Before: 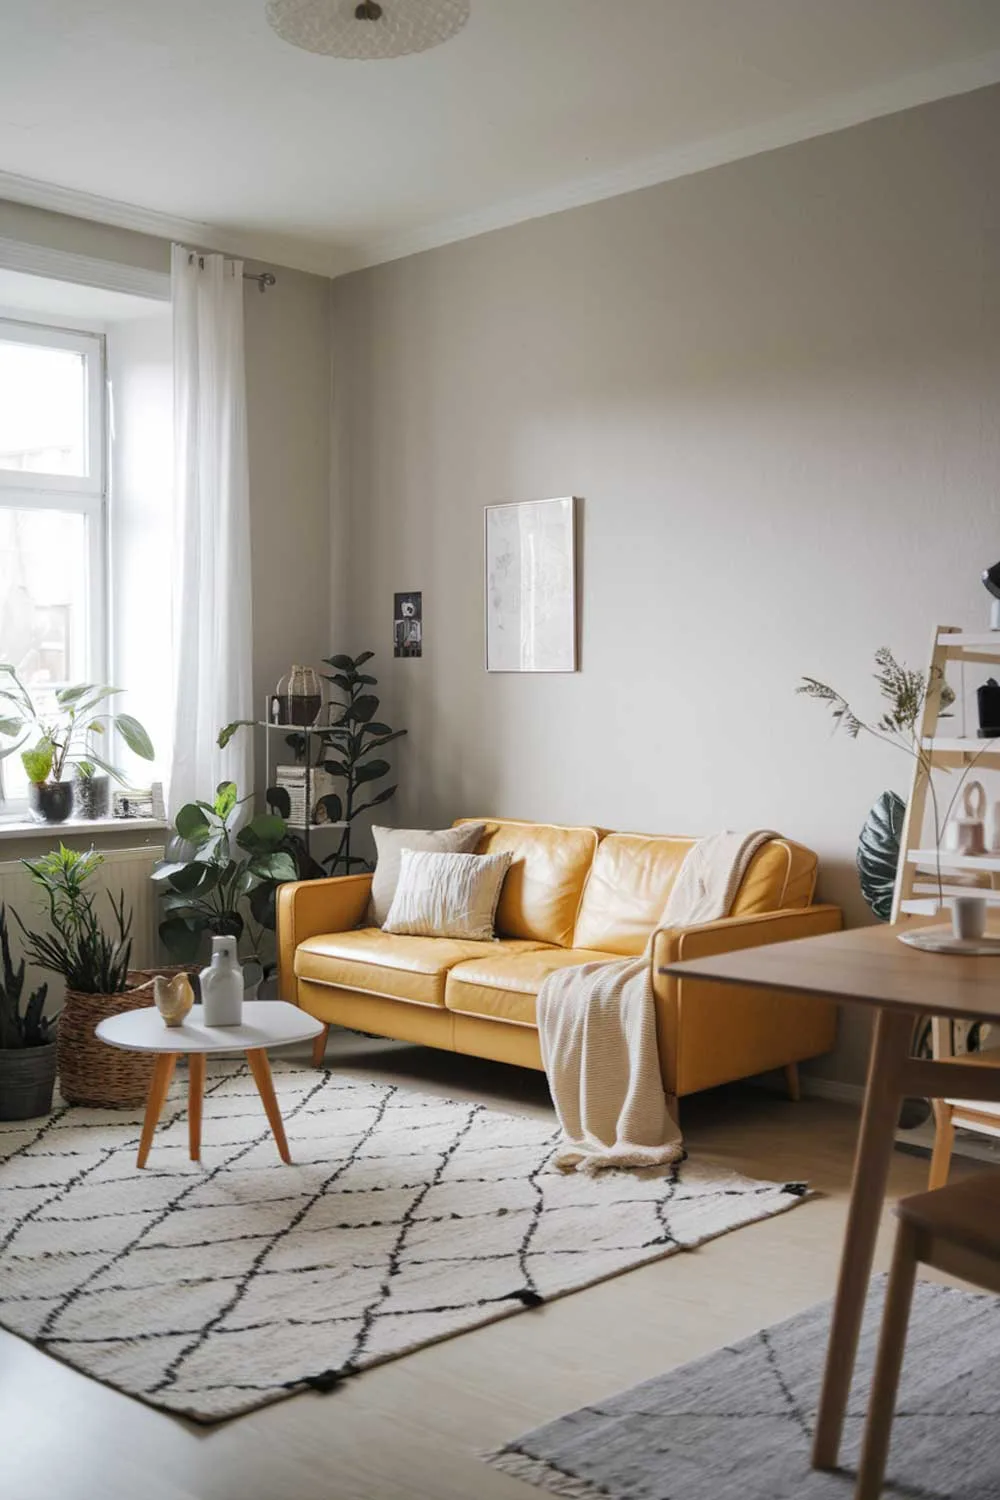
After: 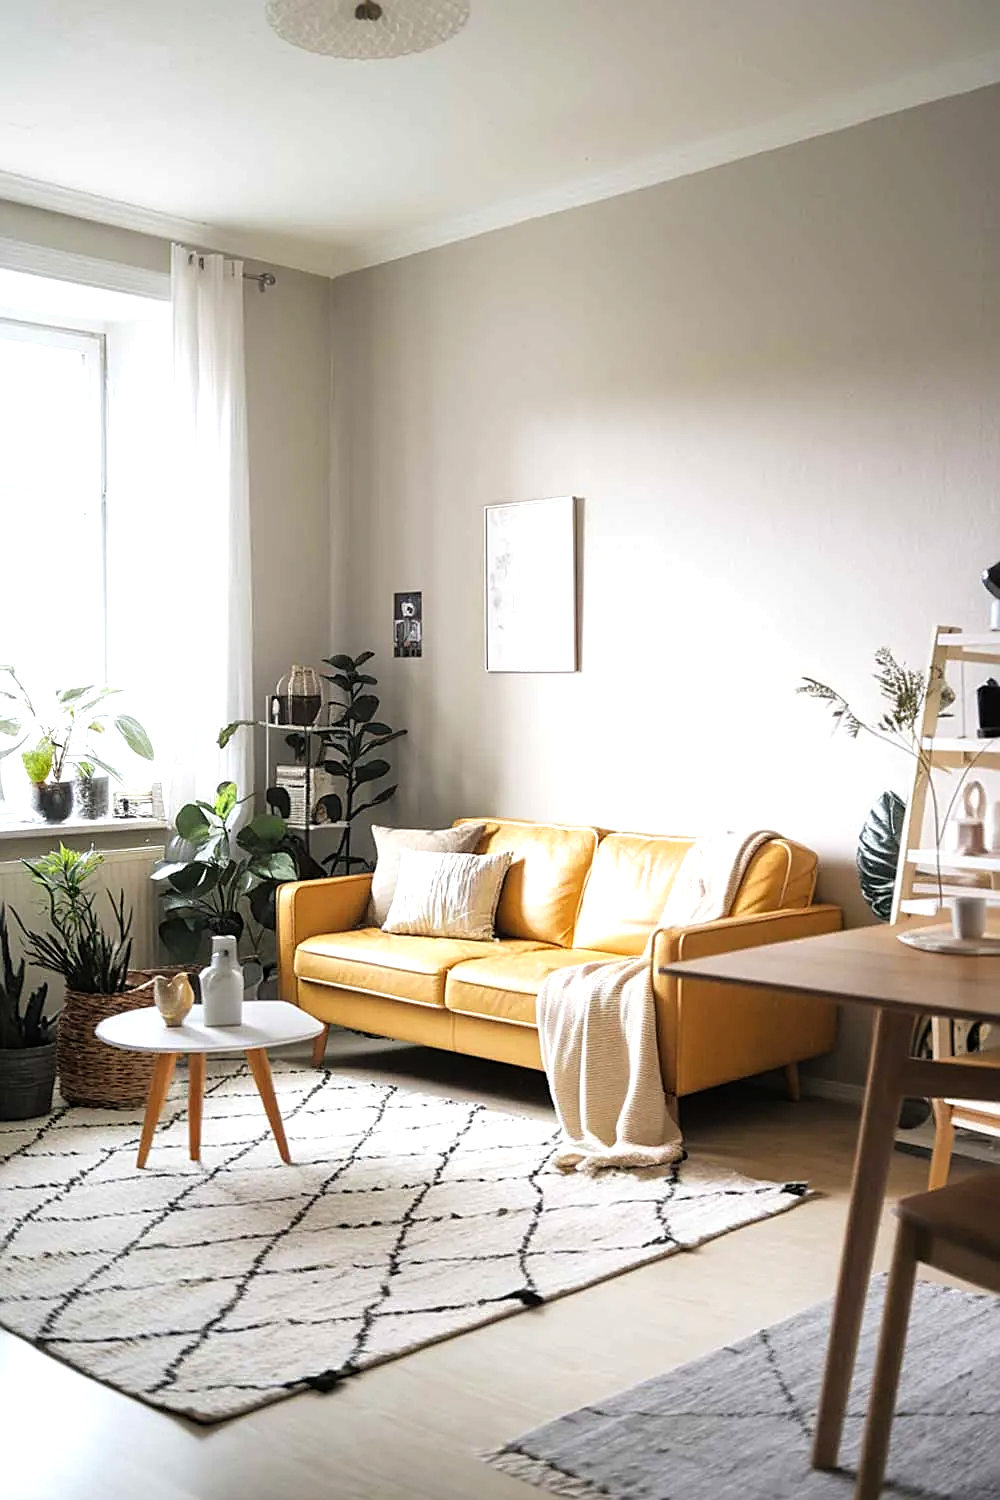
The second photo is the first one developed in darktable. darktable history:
tone equalizer: -8 EV -0.773 EV, -7 EV -0.677 EV, -6 EV -0.575 EV, -5 EV -0.385 EV, -3 EV 0.375 EV, -2 EV 0.6 EV, -1 EV 0.681 EV, +0 EV 0.744 EV
sharpen: on, module defaults
